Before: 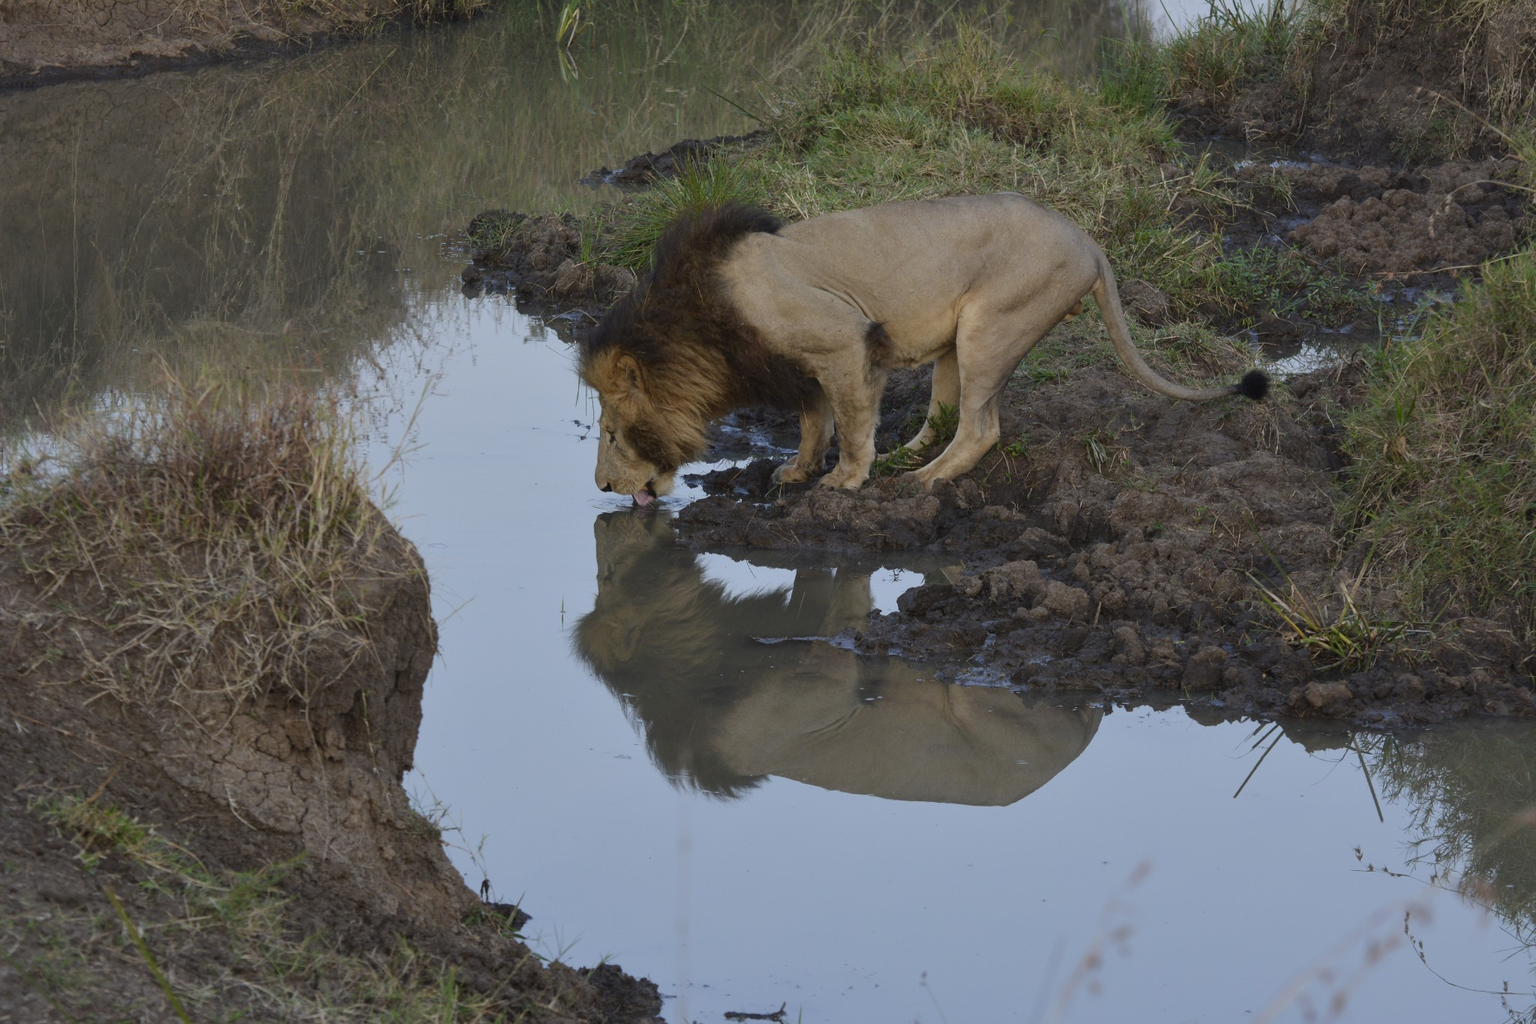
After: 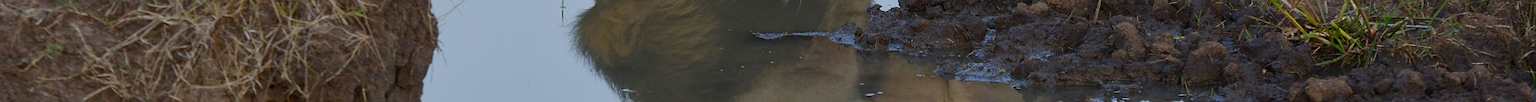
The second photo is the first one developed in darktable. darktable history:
sharpen: radius 0.969, amount 0.604
color balance rgb: perceptual saturation grading › global saturation 20%, perceptual saturation grading › highlights -50%, perceptual saturation grading › shadows 30%
crop and rotate: top 59.084%, bottom 30.916%
